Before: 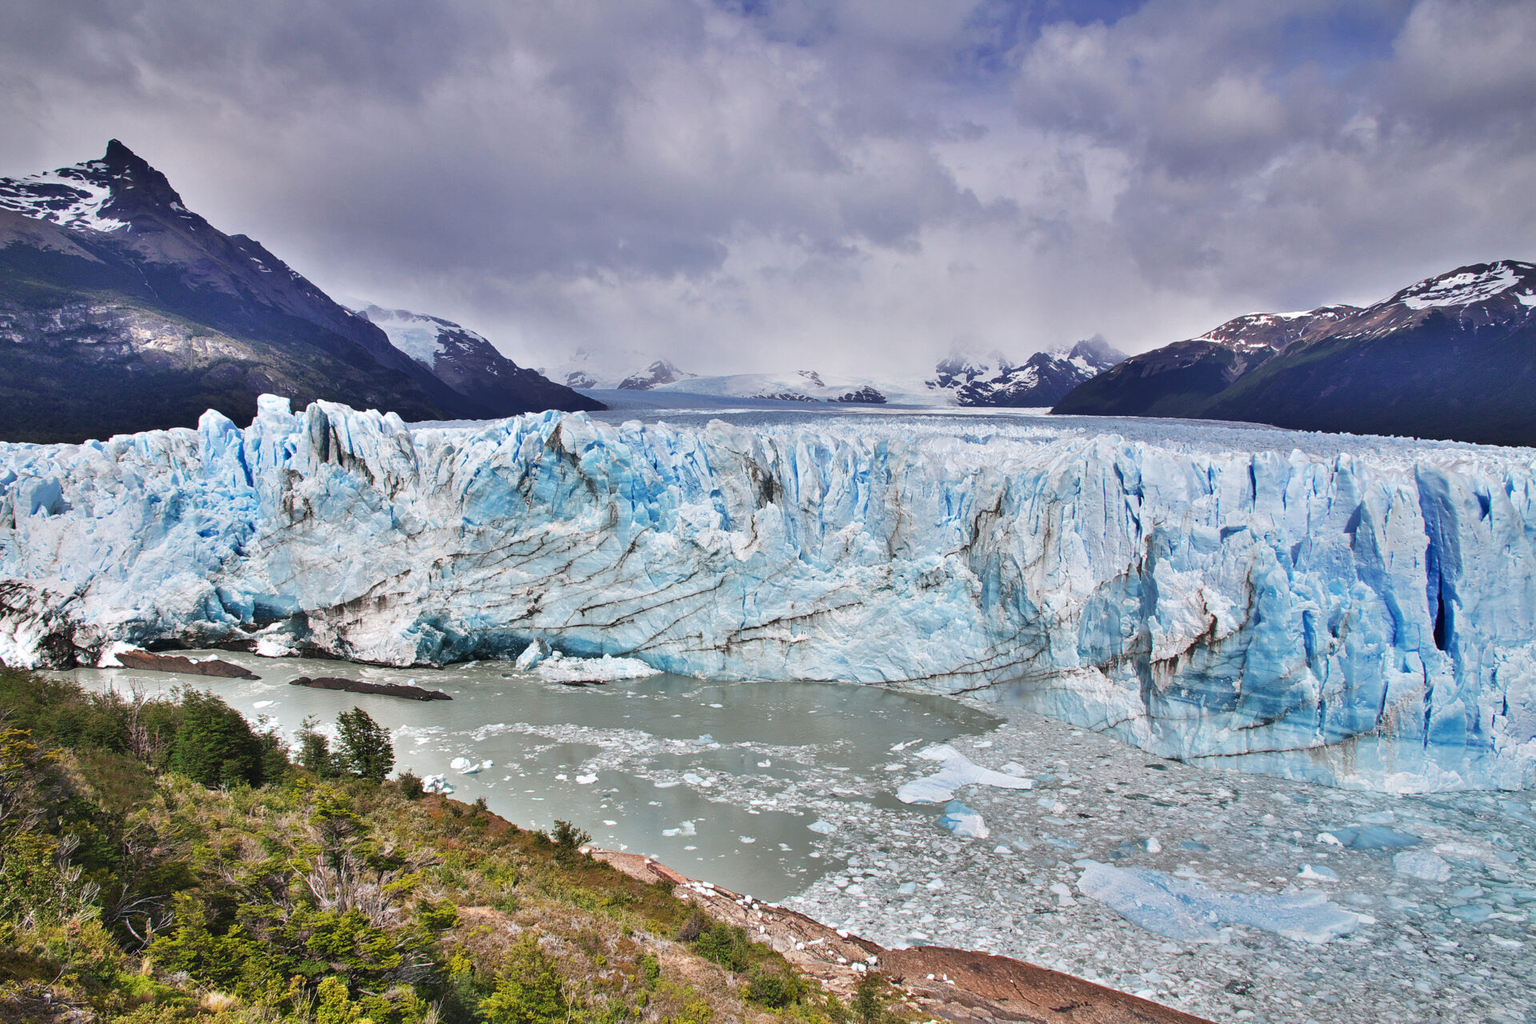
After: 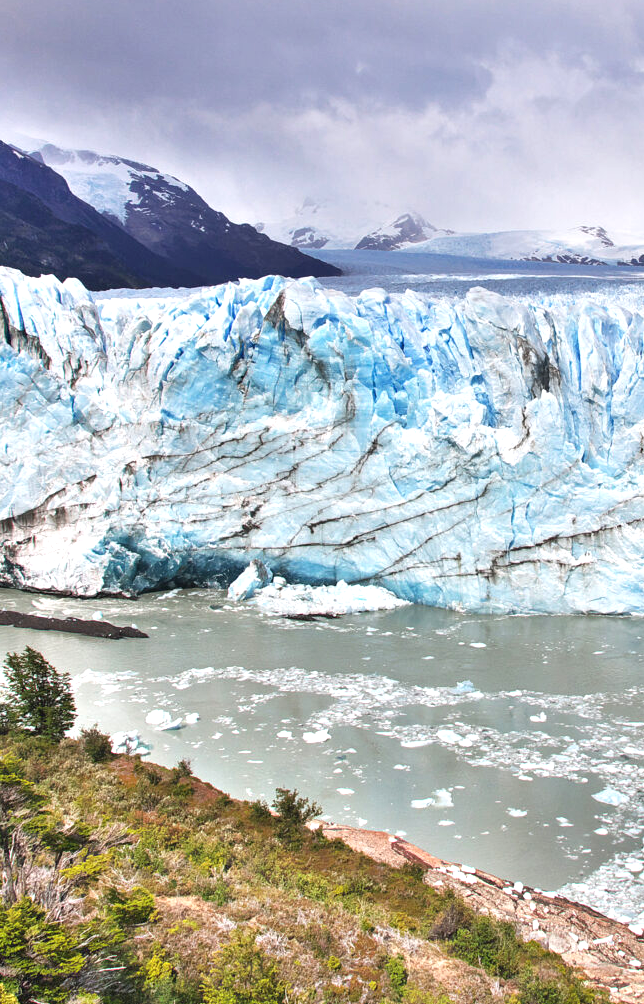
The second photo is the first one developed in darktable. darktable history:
exposure: black level correction -0.001, exposure 0.9 EV, compensate exposure bias true, compensate highlight preservation false
crop and rotate: left 21.77%, top 18.528%, right 44.676%, bottom 2.997%
